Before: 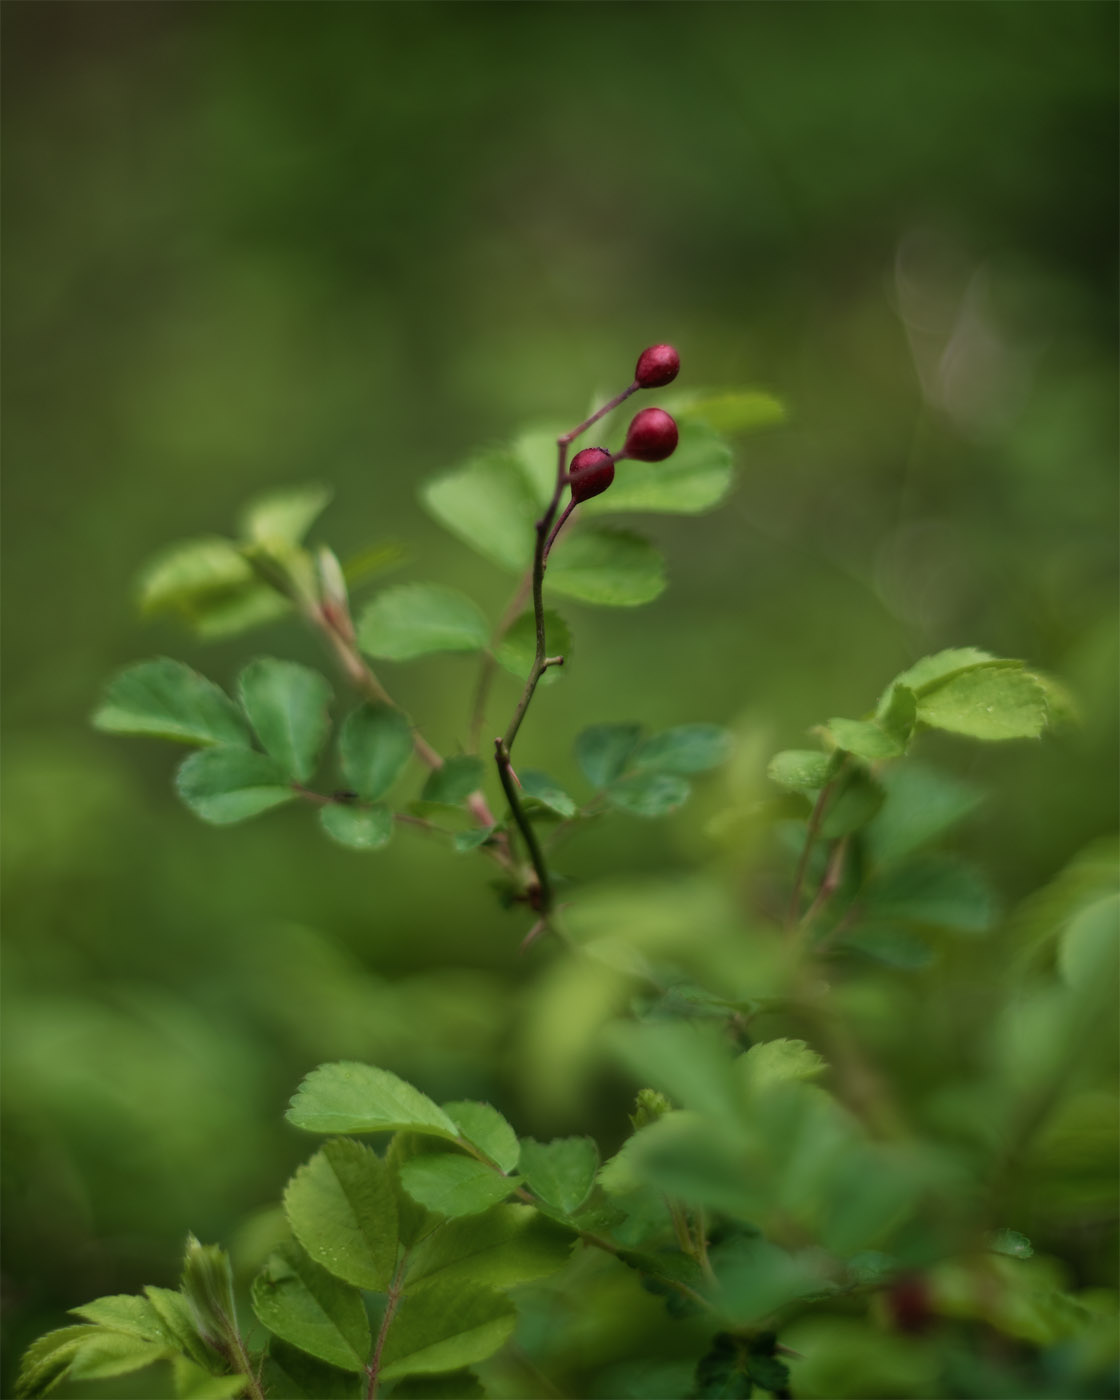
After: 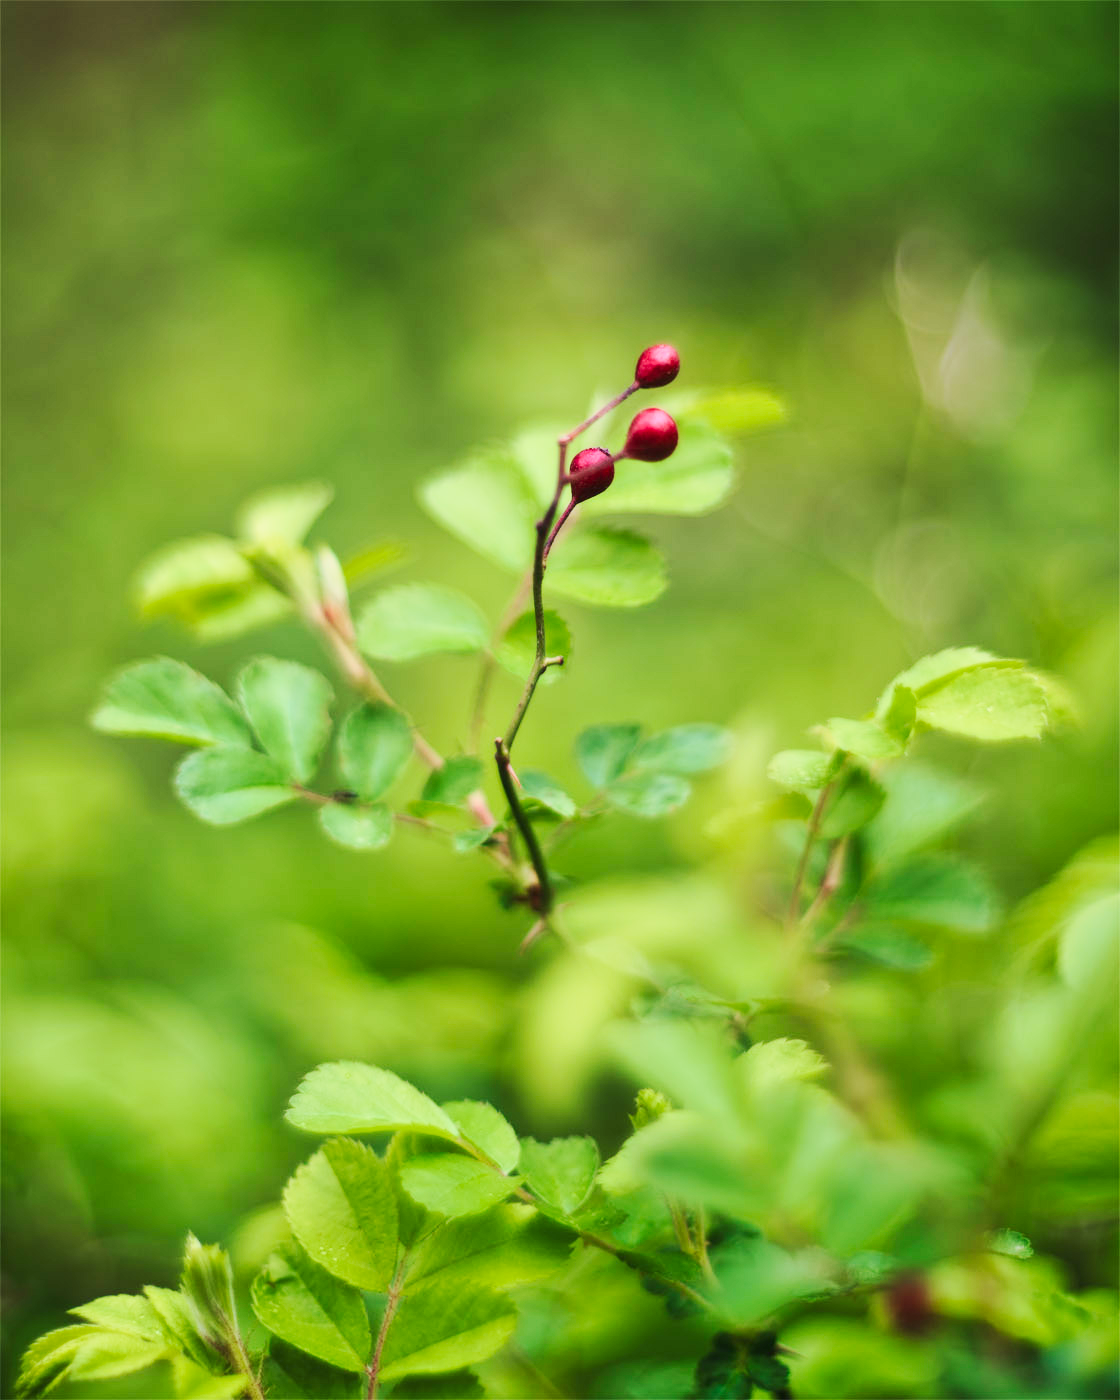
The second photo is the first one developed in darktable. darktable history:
contrast brightness saturation: contrast 0.201, brightness 0.167, saturation 0.225
base curve: curves: ch0 [(0, 0) (0.025, 0.046) (0.112, 0.277) (0.467, 0.74) (0.814, 0.929) (1, 0.942)], preserve colors none
